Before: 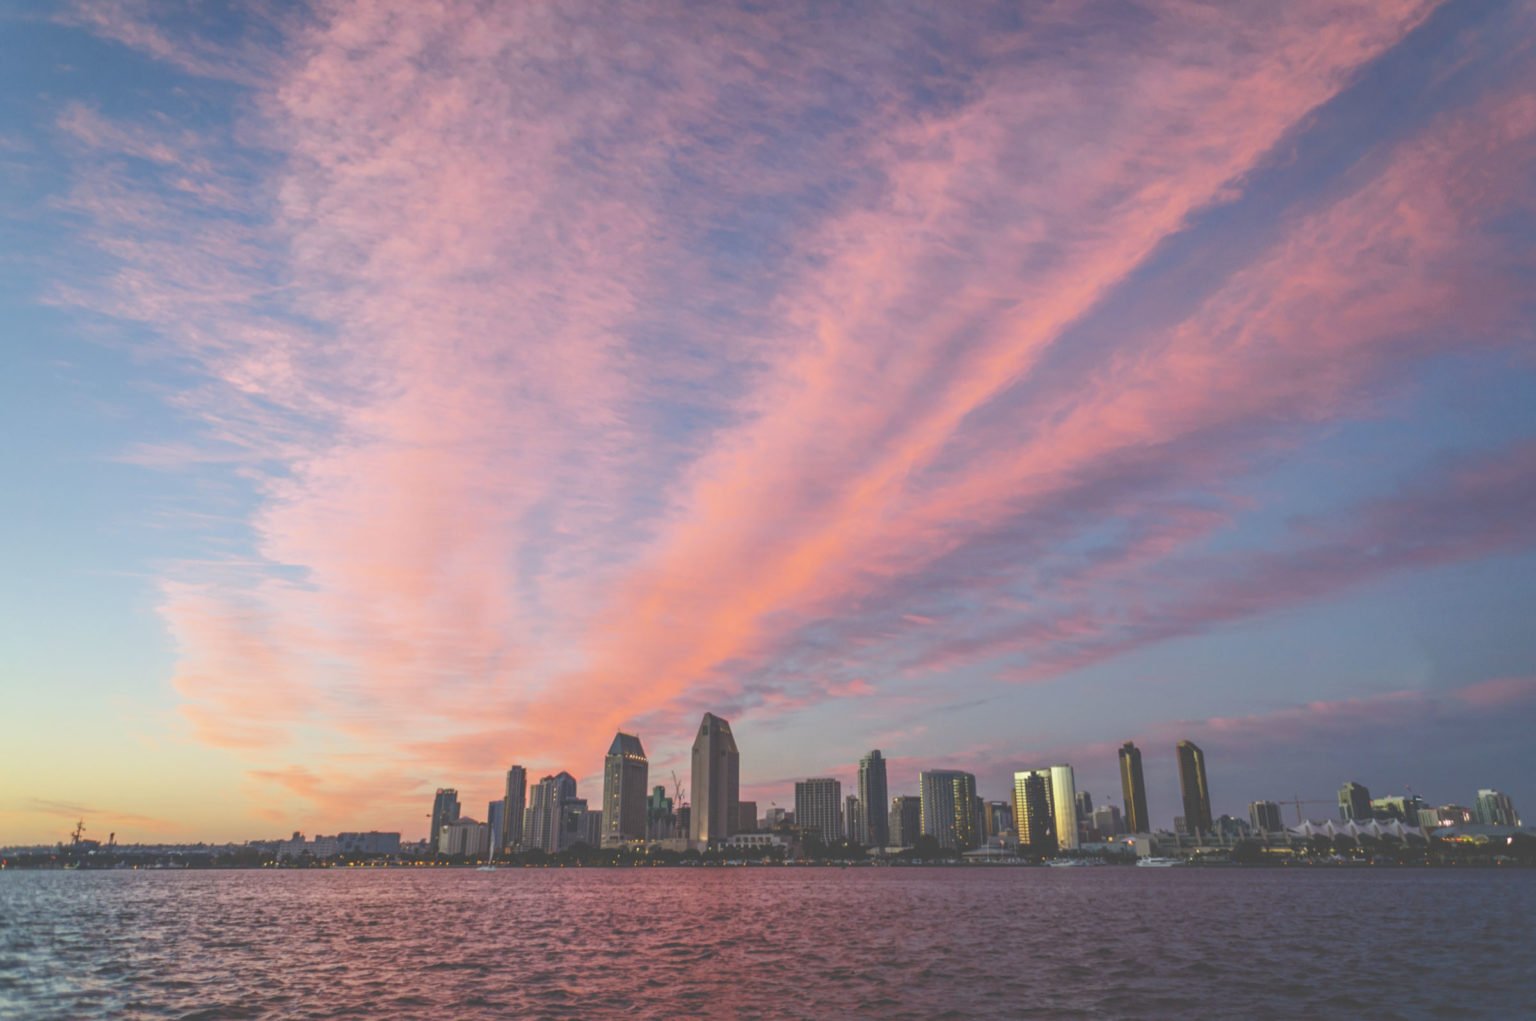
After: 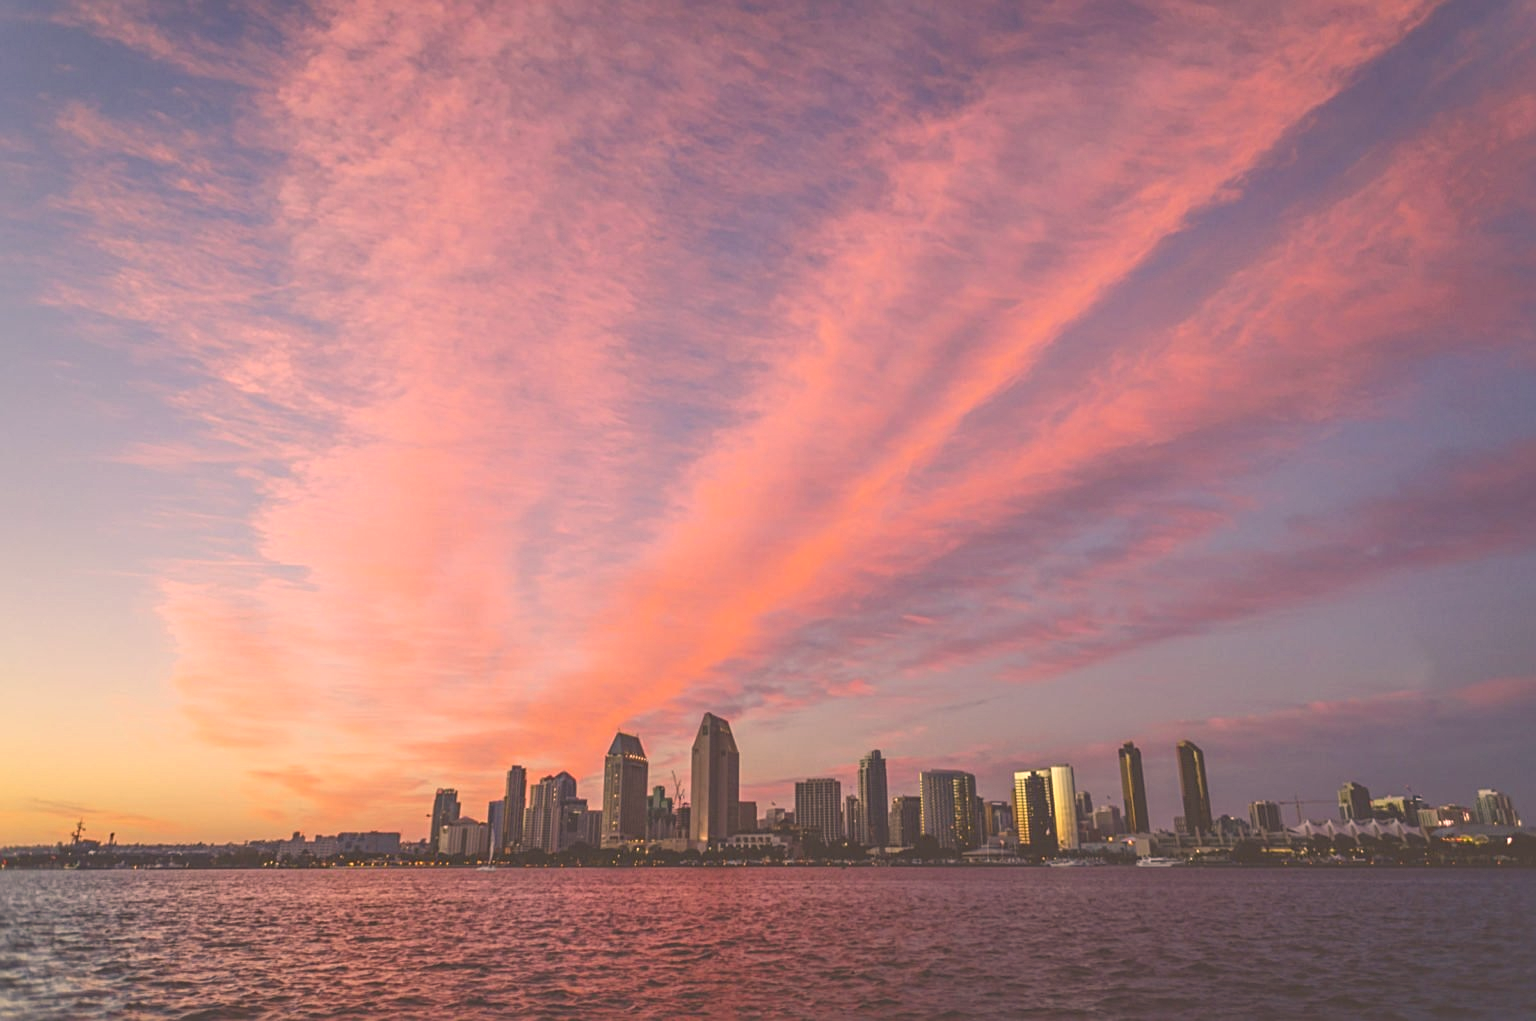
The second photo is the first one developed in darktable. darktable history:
sharpen: radius 2.167, amount 0.381, threshold 0
color balance: contrast fulcrum 17.78%
color correction: highlights a* 17.88, highlights b* 18.79
